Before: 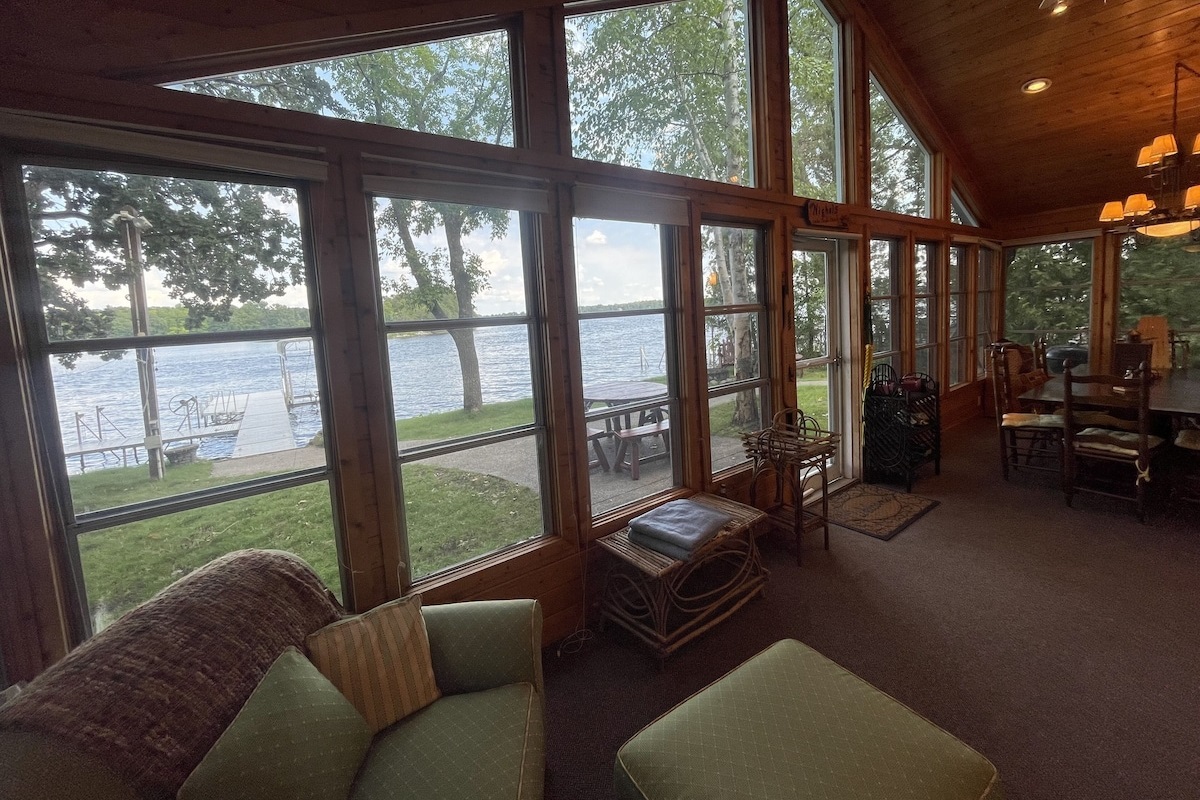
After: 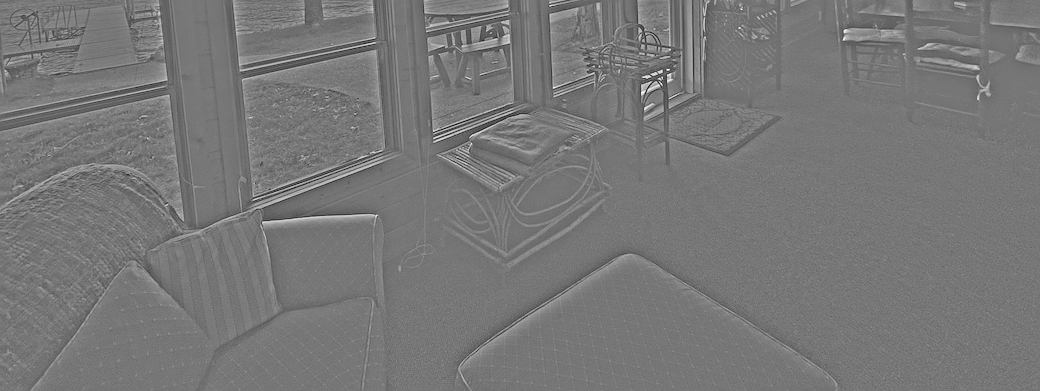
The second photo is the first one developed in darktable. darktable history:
sharpen: on, module defaults
tone equalizer: on, module defaults
exposure: compensate highlight preservation false
crop and rotate: left 13.306%, top 48.129%, bottom 2.928%
highpass: sharpness 25.84%, contrast boost 14.94%
